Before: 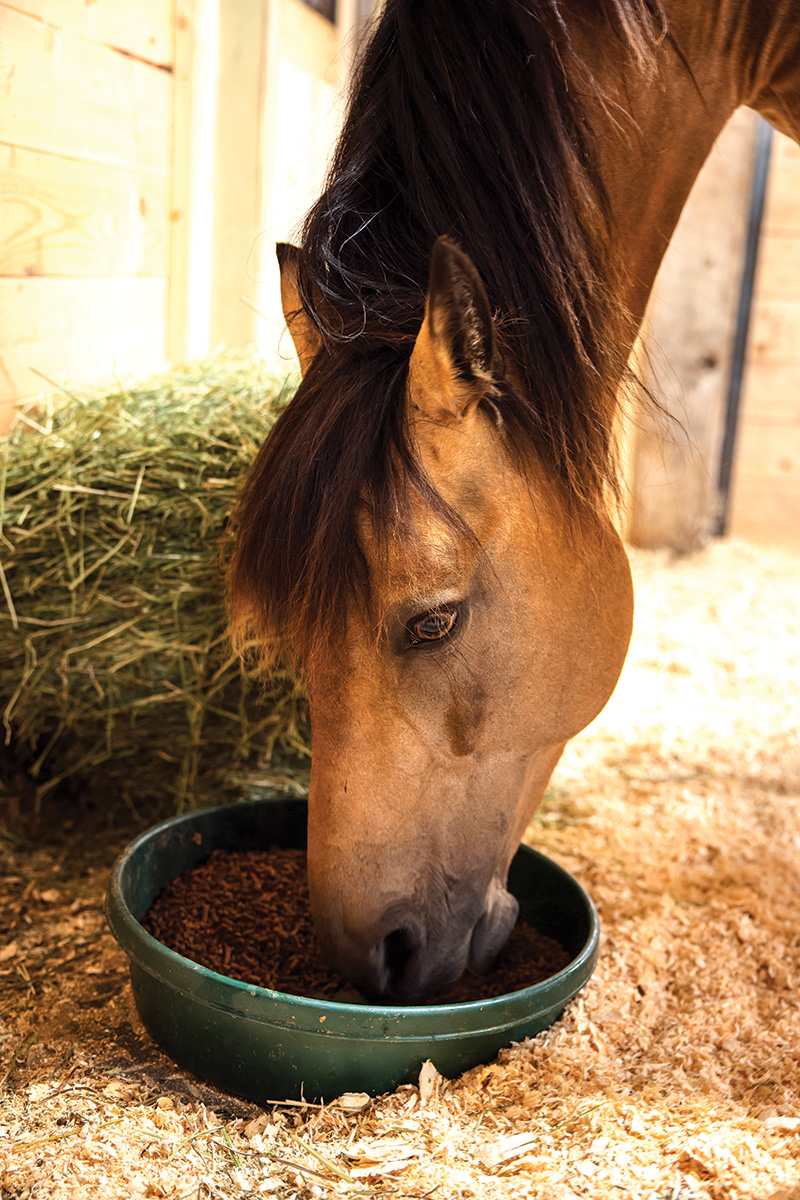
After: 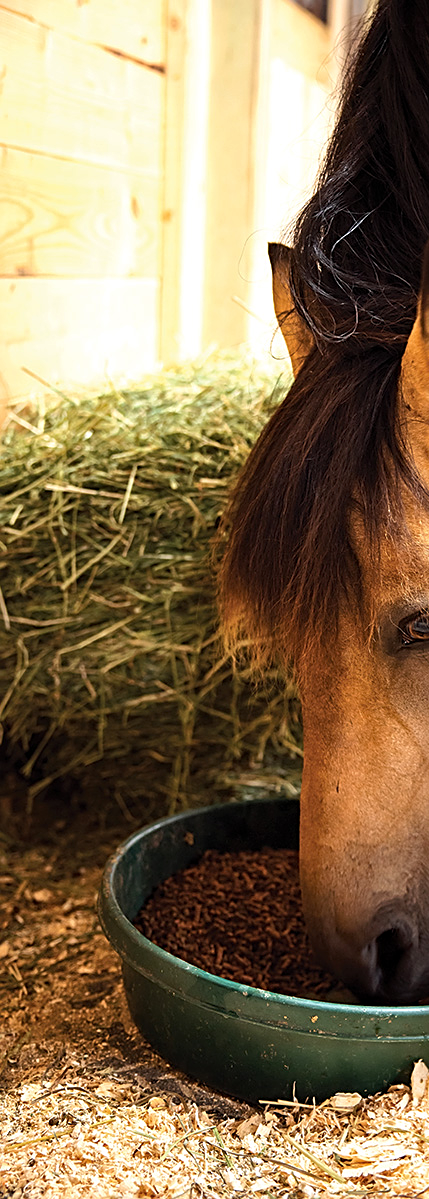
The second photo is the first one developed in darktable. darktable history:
crop: left 1.031%, right 45.315%, bottom 0.079%
sharpen: on, module defaults
haze removal: compatibility mode true, adaptive false
